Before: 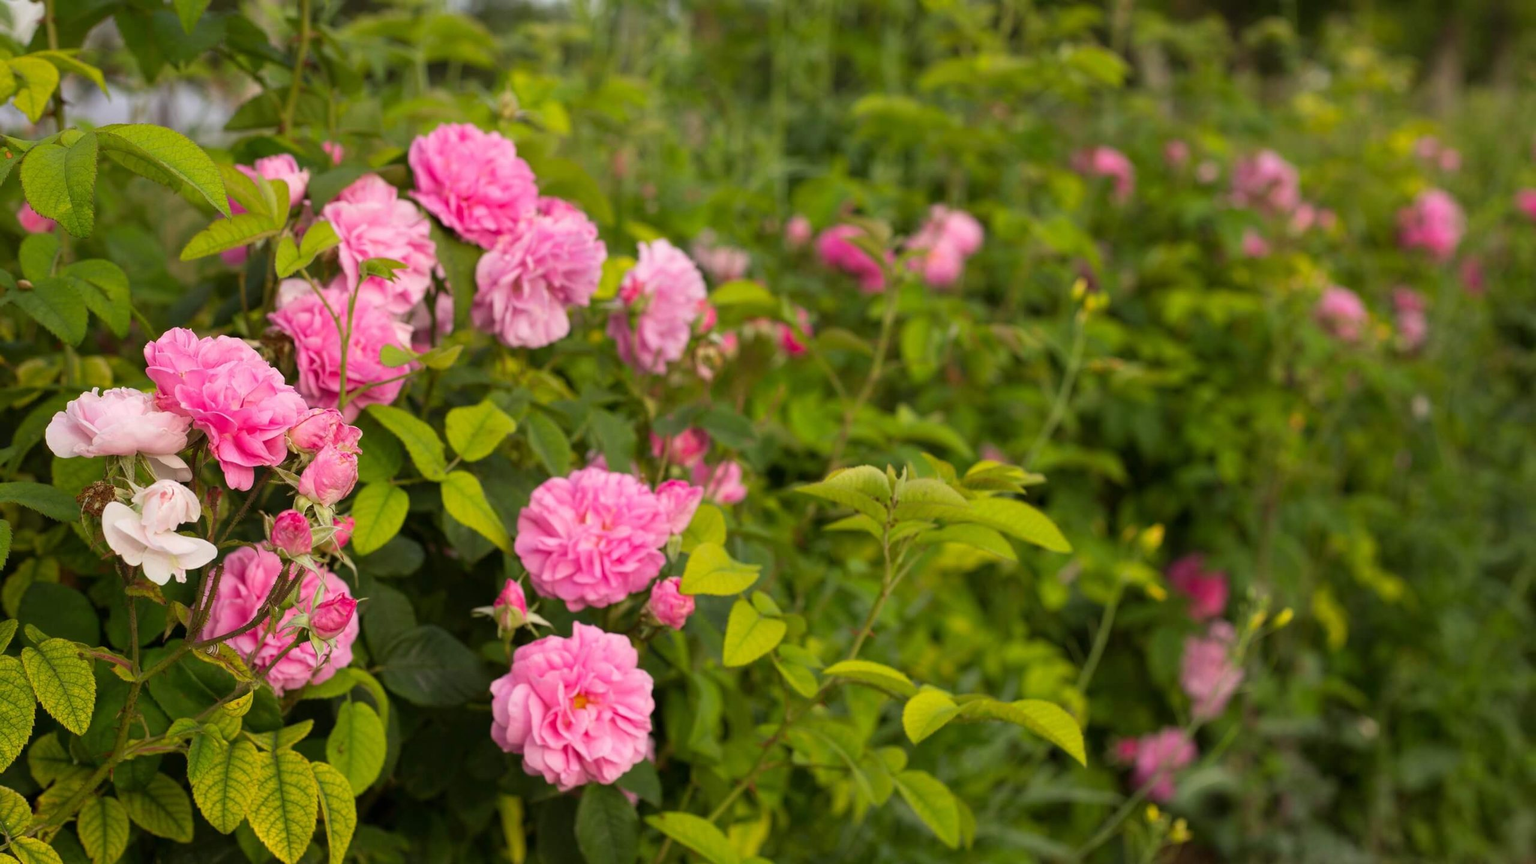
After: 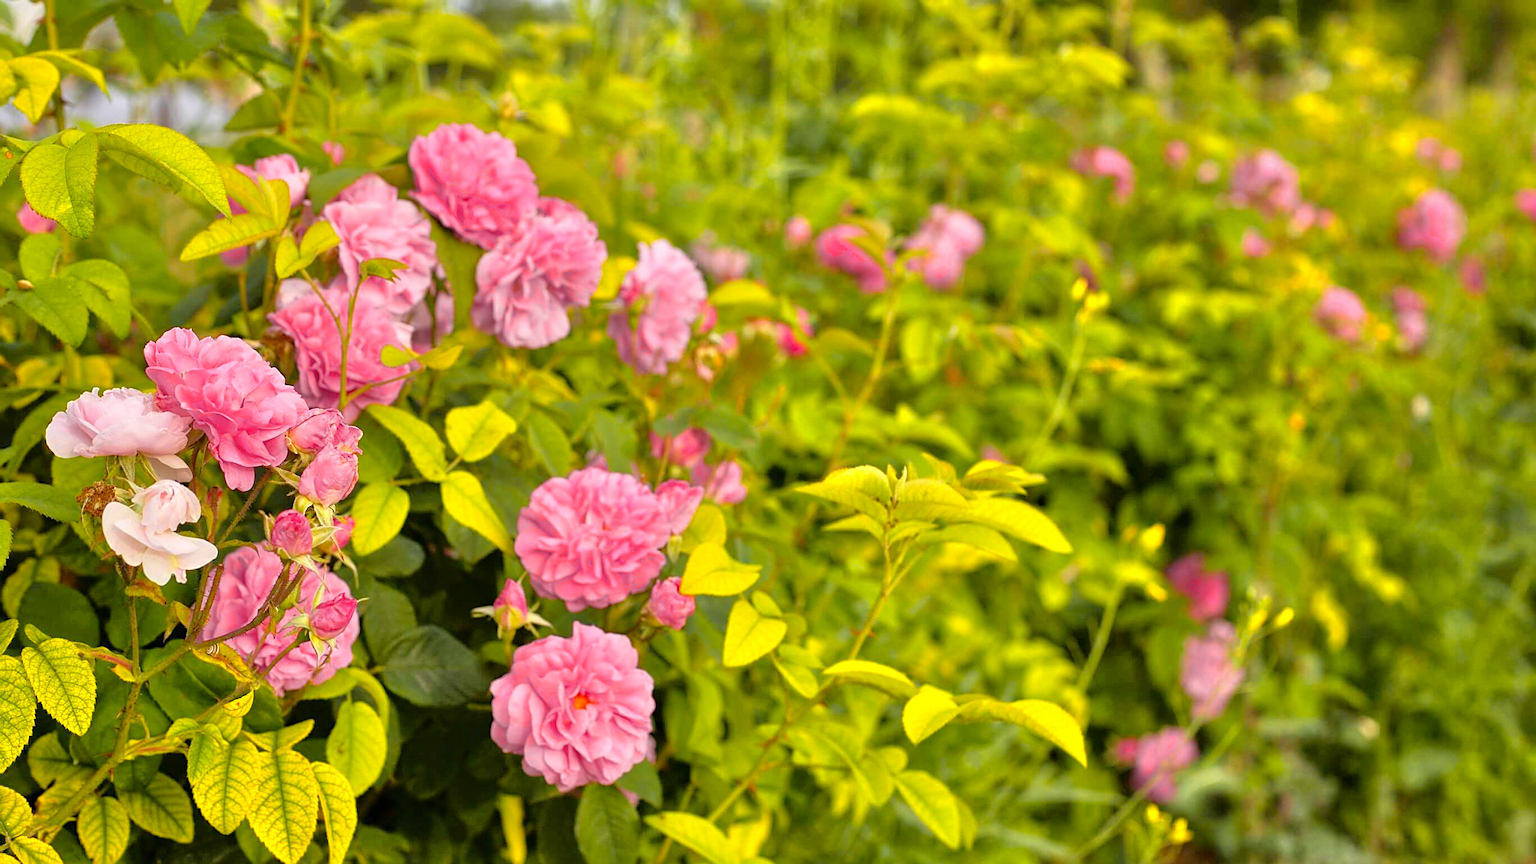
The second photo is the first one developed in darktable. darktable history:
sharpen: on, module defaults
tone equalizer: -7 EV 0.155 EV, -6 EV 0.609 EV, -5 EV 1.18 EV, -4 EV 1.36 EV, -3 EV 1.15 EV, -2 EV 0.6 EV, -1 EV 0.155 EV, mask exposure compensation -0.496 EV
shadows and highlights: shadows 36.4, highlights -26.68, soften with gaussian
color zones: curves: ch0 [(0, 0.511) (0.143, 0.531) (0.286, 0.56) (0.429, 0.5) (0.571, 0.5) (0.714, 0.5) (0.857, 0.5) (1, 0.5)]; ch1 [(0, 0.525) (0.143, 0.705) (0.286, 0.715) (0.429, 0.35) (0.571, 0.35) (0.714, 0.35) (0.857, 0.4) (1, 0.4)]; ch2 [(0, 0.572) (0.143, 0.512) (0.286, 0.473) (0.429, 0.45) (0.571, 0.5) (0.714, 0.5) (0.857, 0.518) (1, 0.518)]
